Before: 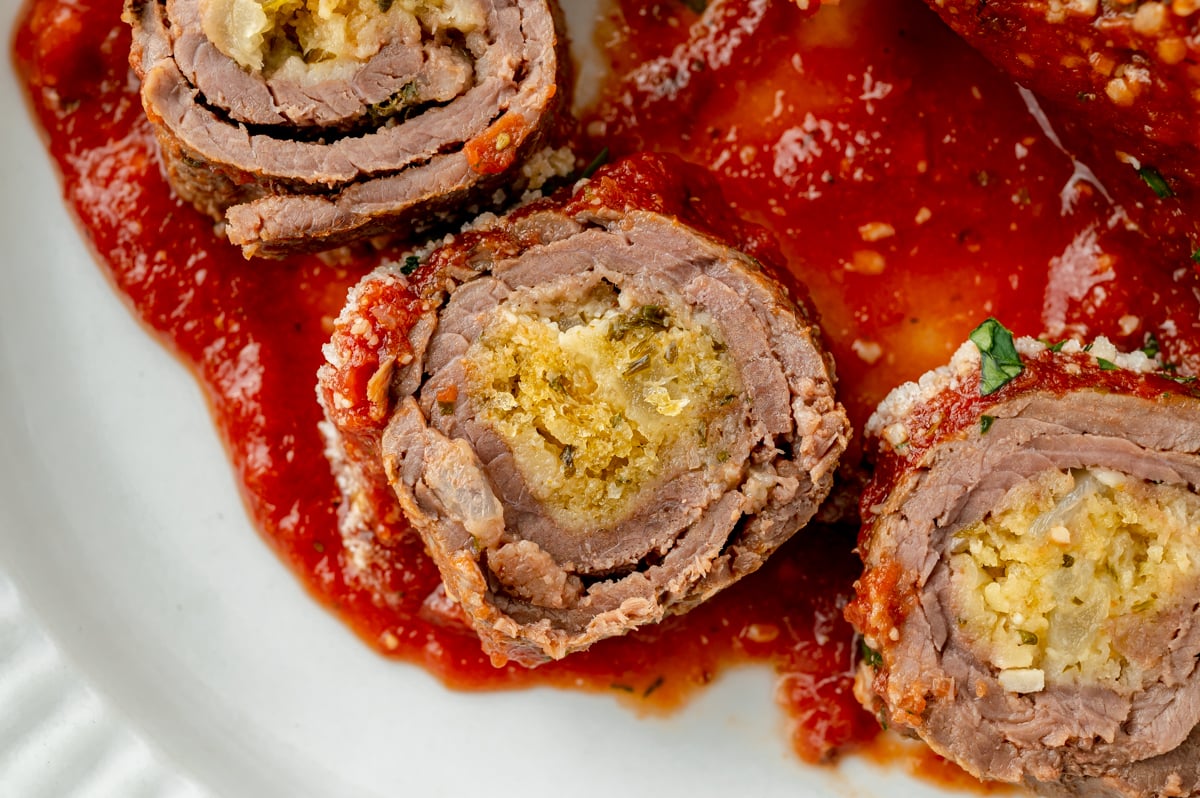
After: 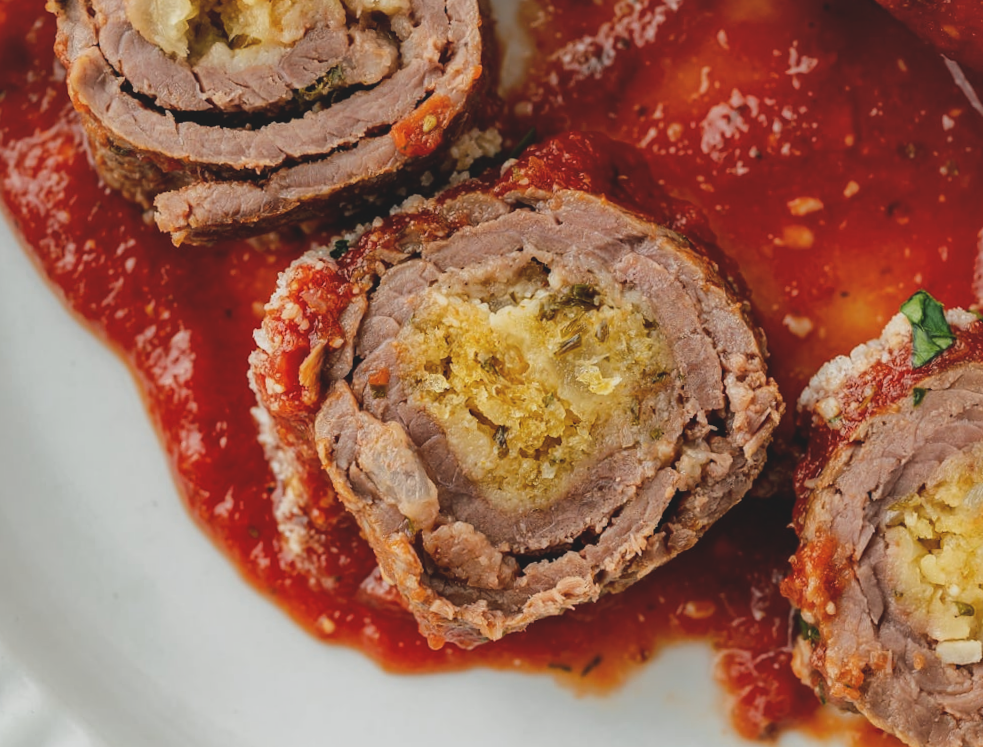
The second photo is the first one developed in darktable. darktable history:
tone curve: curves: ch0 [(0, 0.029) (0.099, 0.082) (0.264, 0.253) (0.447, 0.481) (0.678, 0.721) (0.828, 0.857) (0.992, 0.94)]; ch1 [(0, 0) (0.311, 0.266) (0.411, 0.374) (0.481, 0.458) (0.501, 0.499) (0.514, 0.512) (0.575, 0.577) (0.643, 0.648) (0.682, 0.674) (0.802, 0.812) (1, 1)]; ch2 [(0, 0) (0.259, 0.207) (0.323, 0.311) (0.376, 0.353) (0.463, 0.456) (0.498, 0.498) (0.524, 0.512) (0.574, 0.582) (0.648, 0.653) (0.768, 0.728) (1, 1)], color space Lab, linked channels, preserve colors none
exposure: black level correction -0.015, exposure -0.506 EV, compensate exposure bias true, compensate highlight preservation false
crop and rotate: angle 1.14°, left 4.374%, top 1.147%, right 11.233%, bottom 2.397%
shadows and highlights: shadows 42.83, highlights 8
